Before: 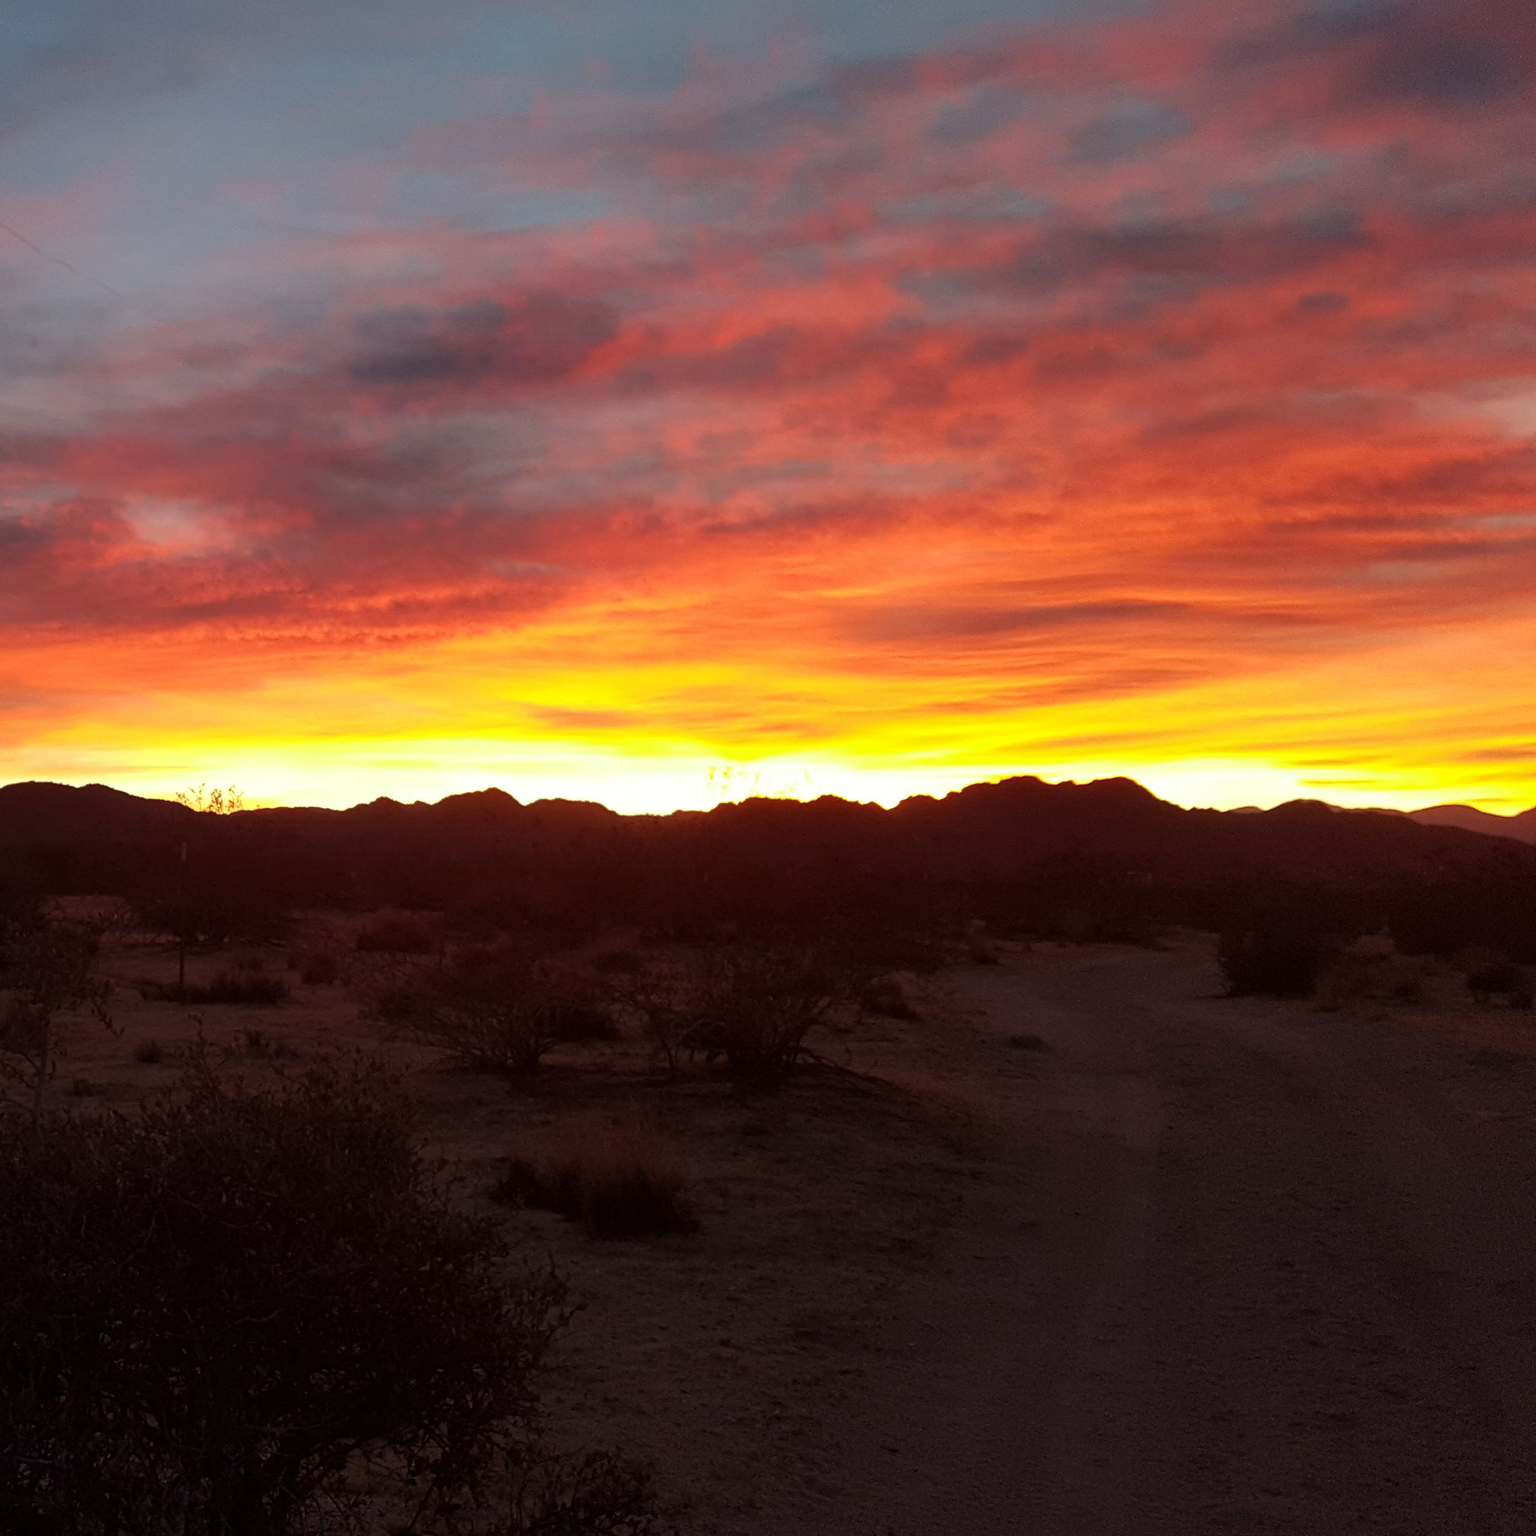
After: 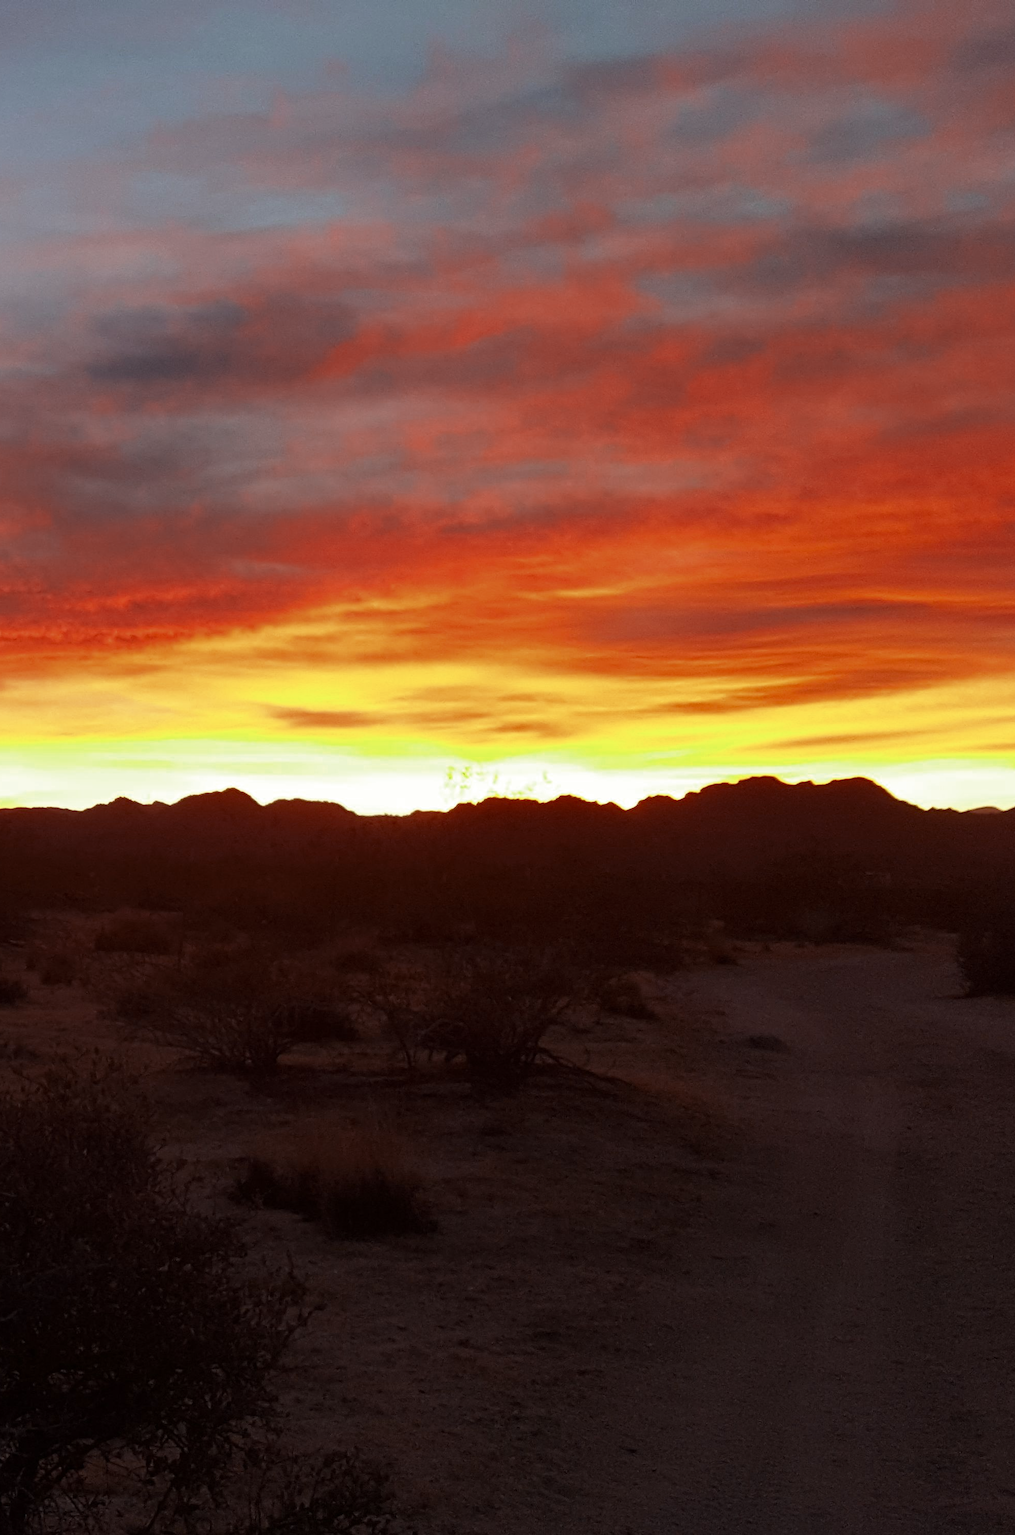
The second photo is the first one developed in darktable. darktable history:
crop: left 17.05%, right 16.843%
color zones: curves: ch0 [(0, 0.5) (0.125, 0.4) (0.25, 0.5) (0.375, 0.4) (0.5, 0.4) (0.625, 0.6) (0.75, 0.6) (0.875, 0.5)]; ch1 [(0, 0.4) (0.125, 0.5) (0.25, 0.4) (0.375, 0.4) (0.5, 0.4) (0.625, 0.4) (0.75, 0.5) (0.875, 0.4)]; ch2 [(0, 0.6) (0.125, 0.5) (0.25, 0.5) (0.375, 0.6) (0.5, 0.6) (0.625, 0.5) (0.75, 0.5) (0.875, 0.5)]
